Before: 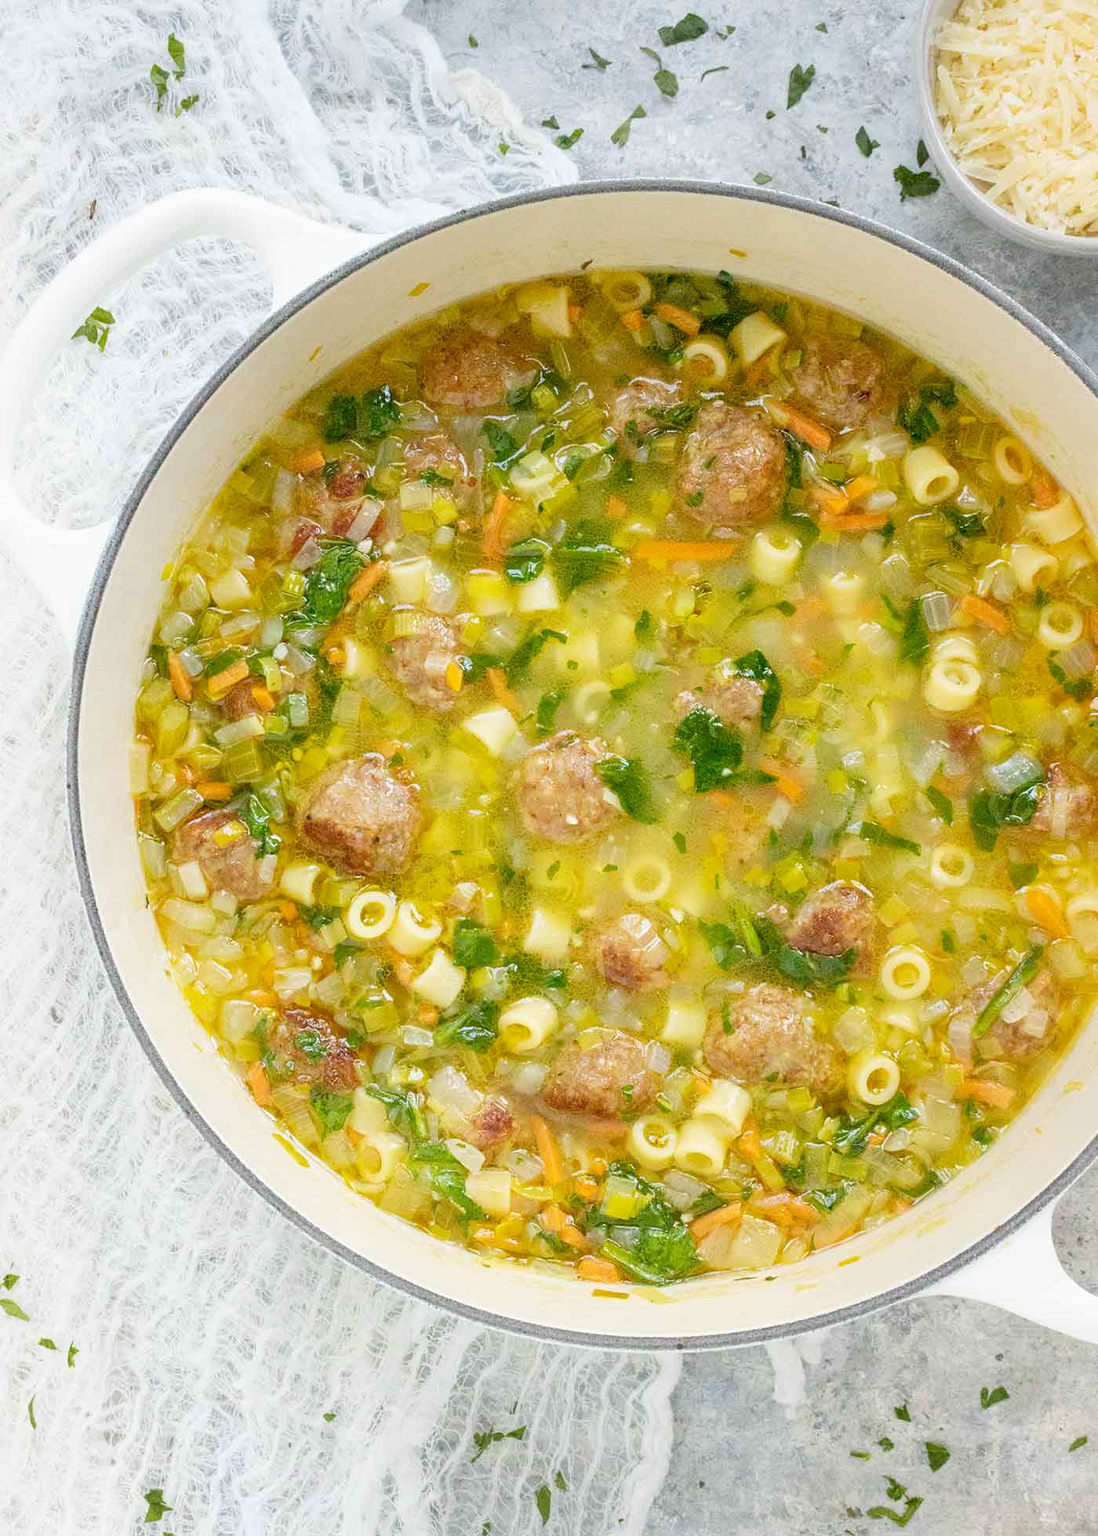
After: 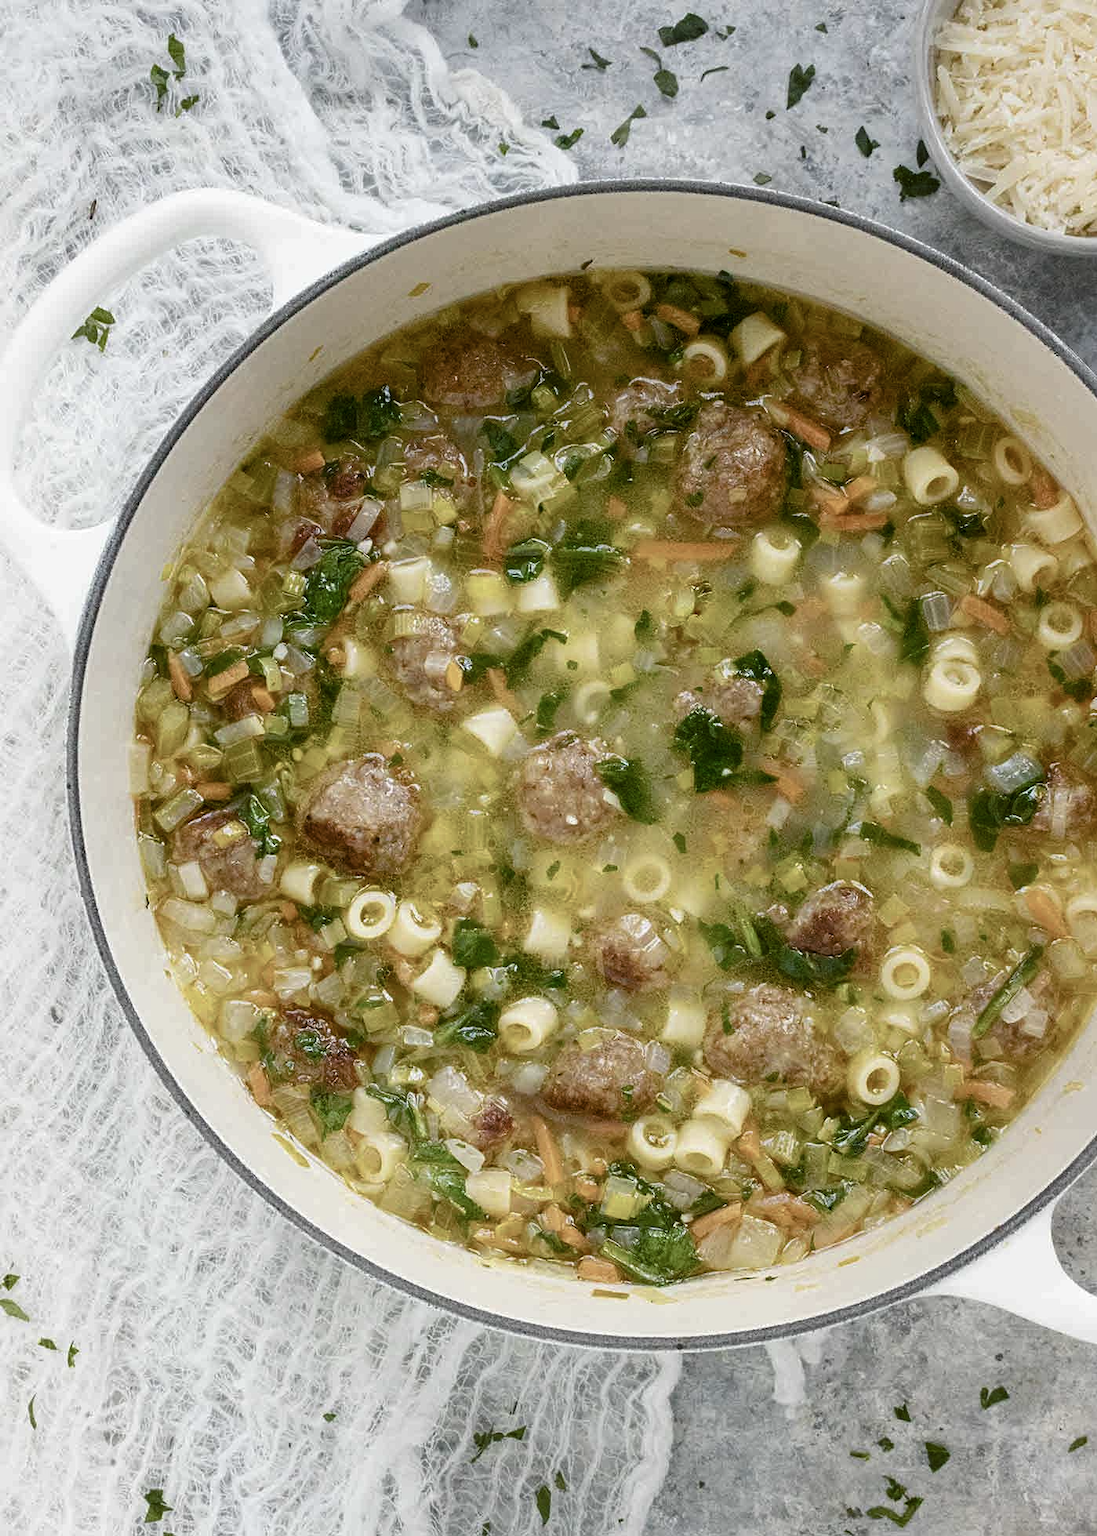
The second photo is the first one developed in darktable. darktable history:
color balance rgb: perceptual saturation grading › global saturation -0.1%, perceptual saturation grading › highlights -32.935%, perceptual saturation grading › mid-tones 15.093%, perceptual saturation grading › shadows 48.727%
contrast brightness saturation: saturation -0.062
levels: levels [0, 0.618, 1]
